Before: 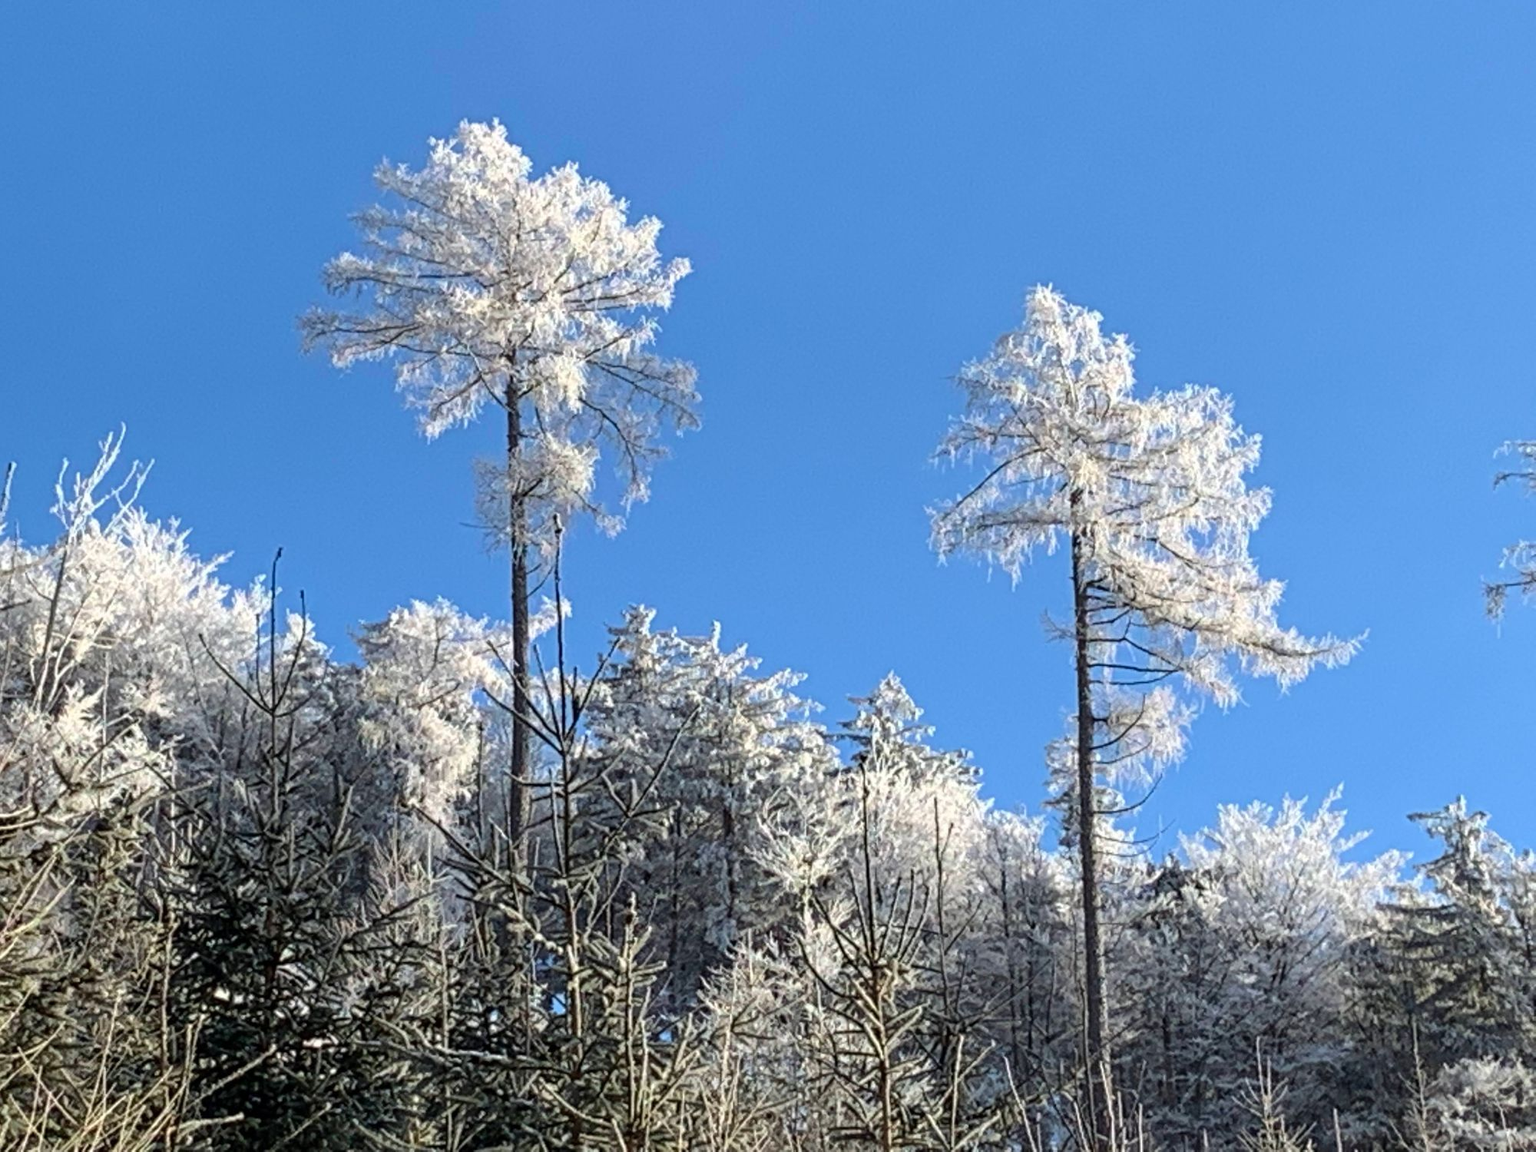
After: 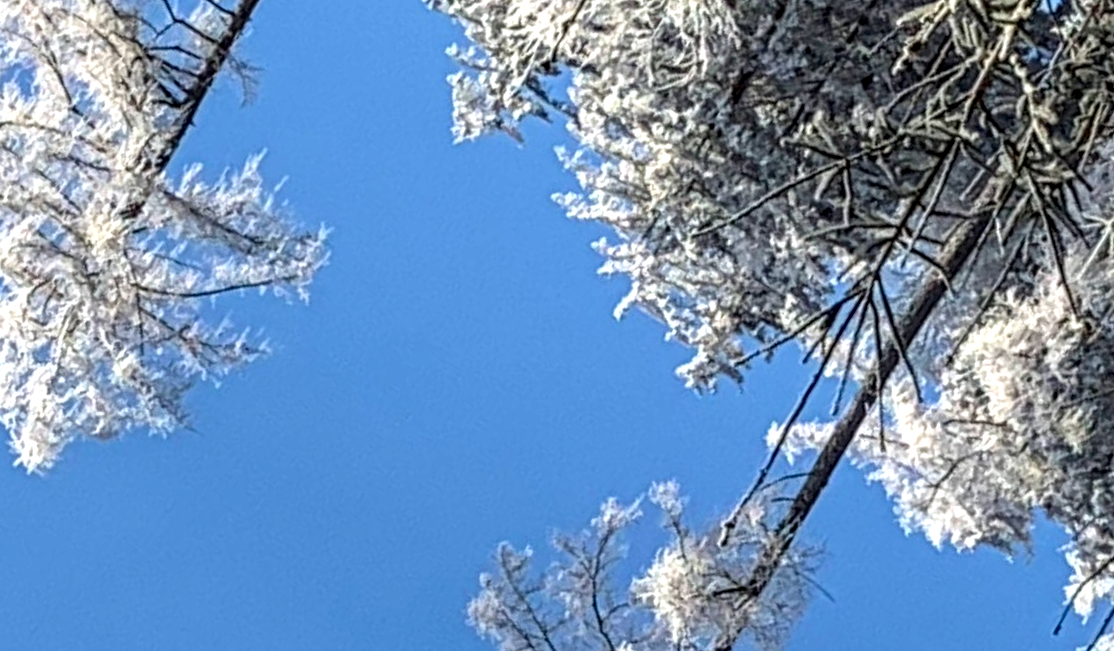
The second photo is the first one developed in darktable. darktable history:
local contrast: detail 150%
crop and rotate: angle 148.45°, left 9.094%, top 15.649%, right 4.565%, bottom 17.056%
